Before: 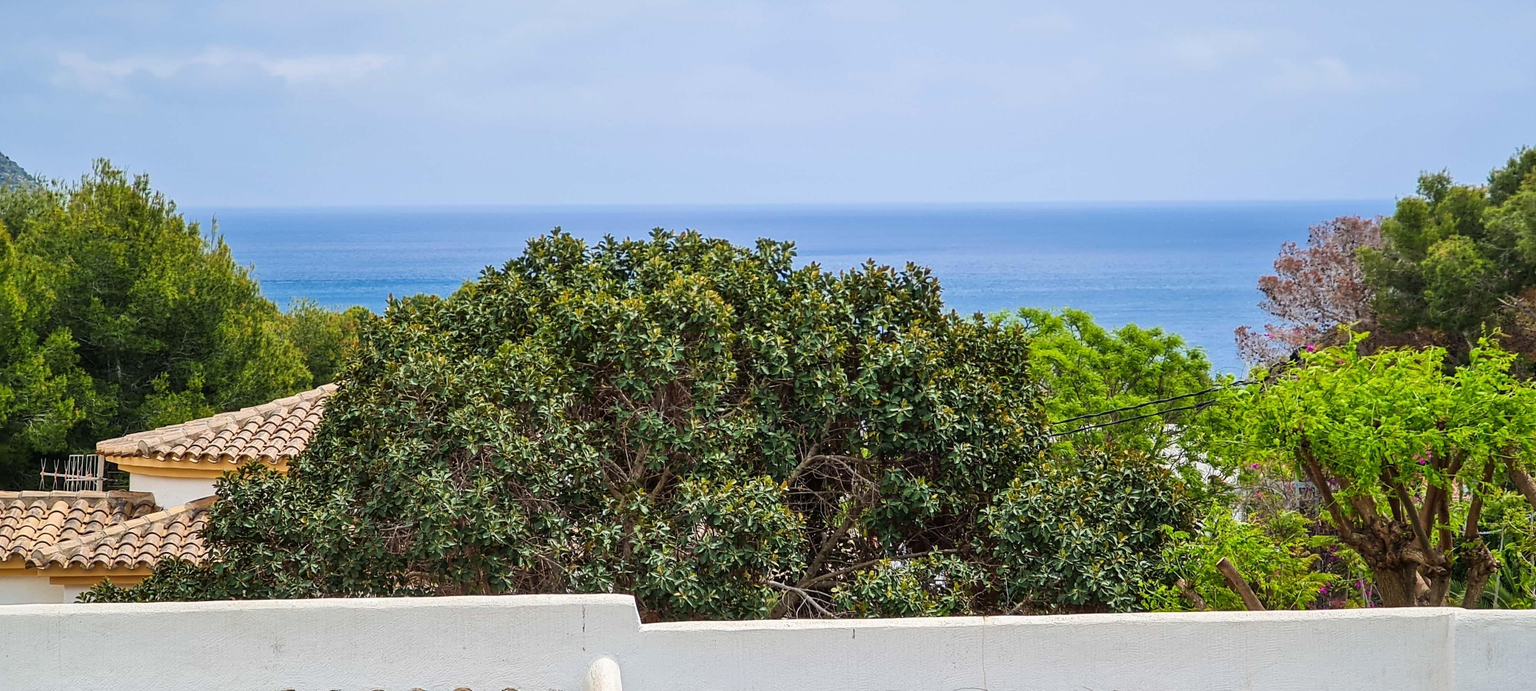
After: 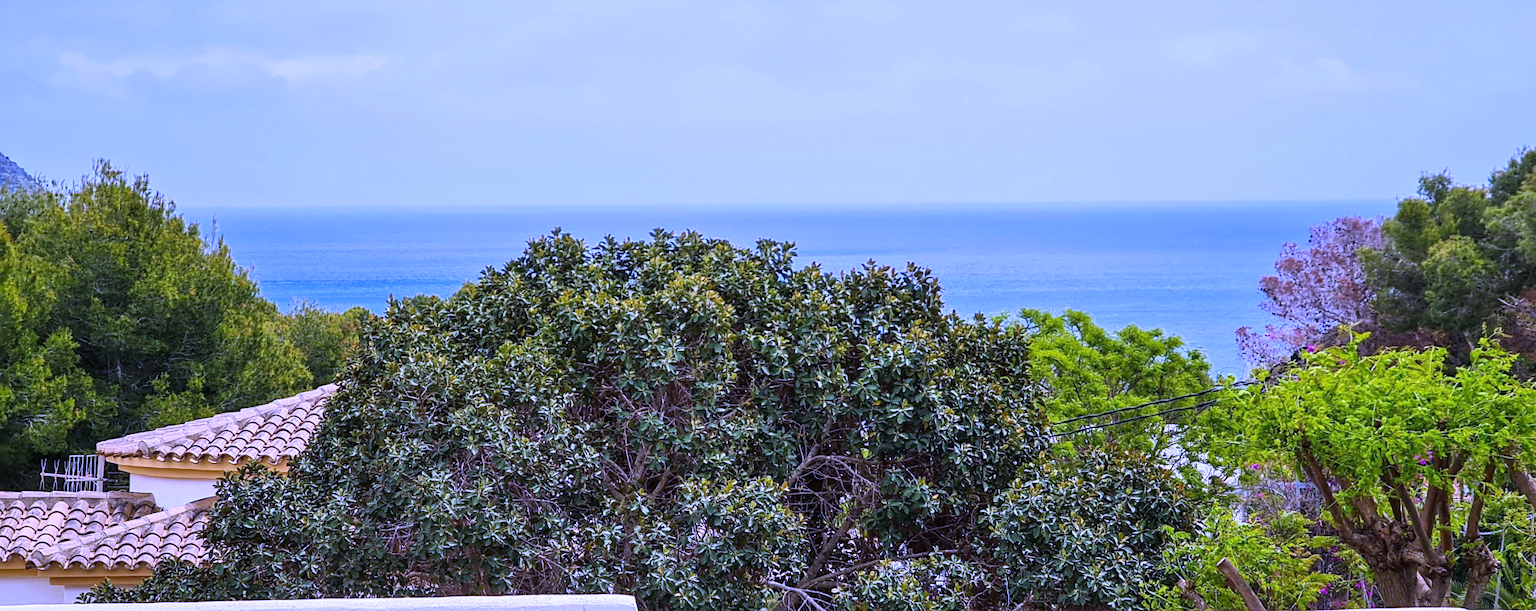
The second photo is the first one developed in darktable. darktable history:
white balance: red 0.98, blue 1.61
crop and rotate: top 0%, bottom 11.49%
